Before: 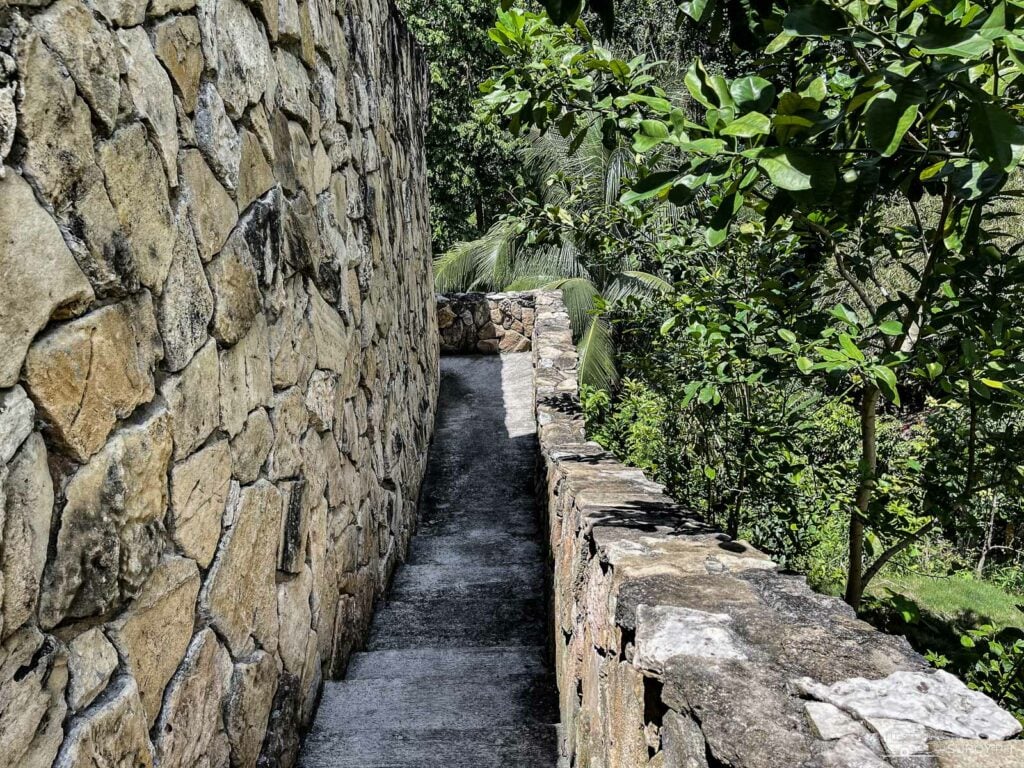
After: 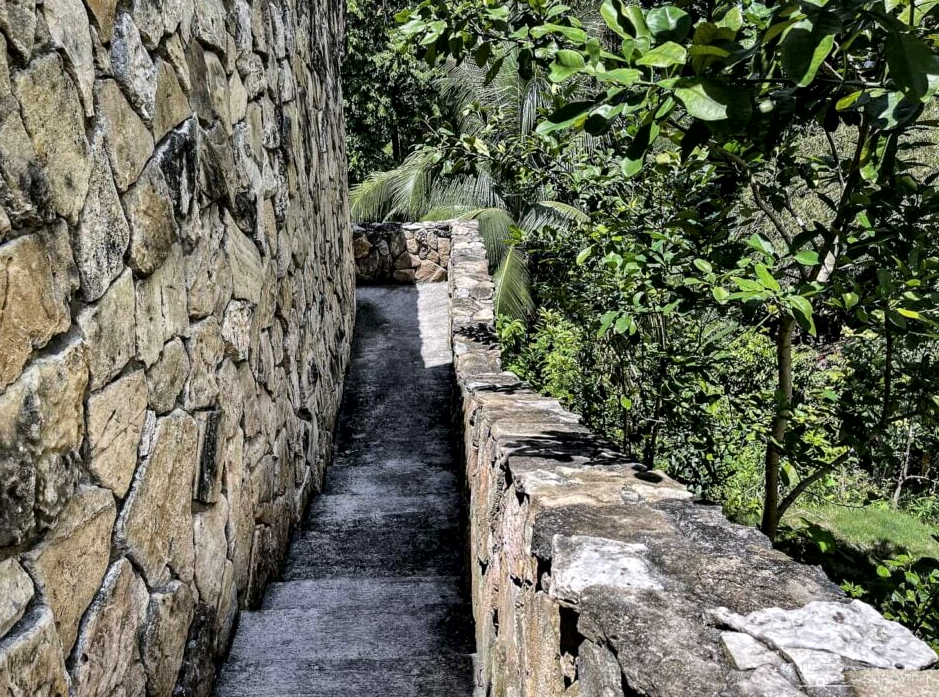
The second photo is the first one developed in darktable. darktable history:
white balance: red 1.004, blue 1.024
local contrast: mode bilateral grid, contrast 20, coarseness 50, detail 150%, midtone range 0.2
crop and rotate: left 8.262%, top 9.226%
